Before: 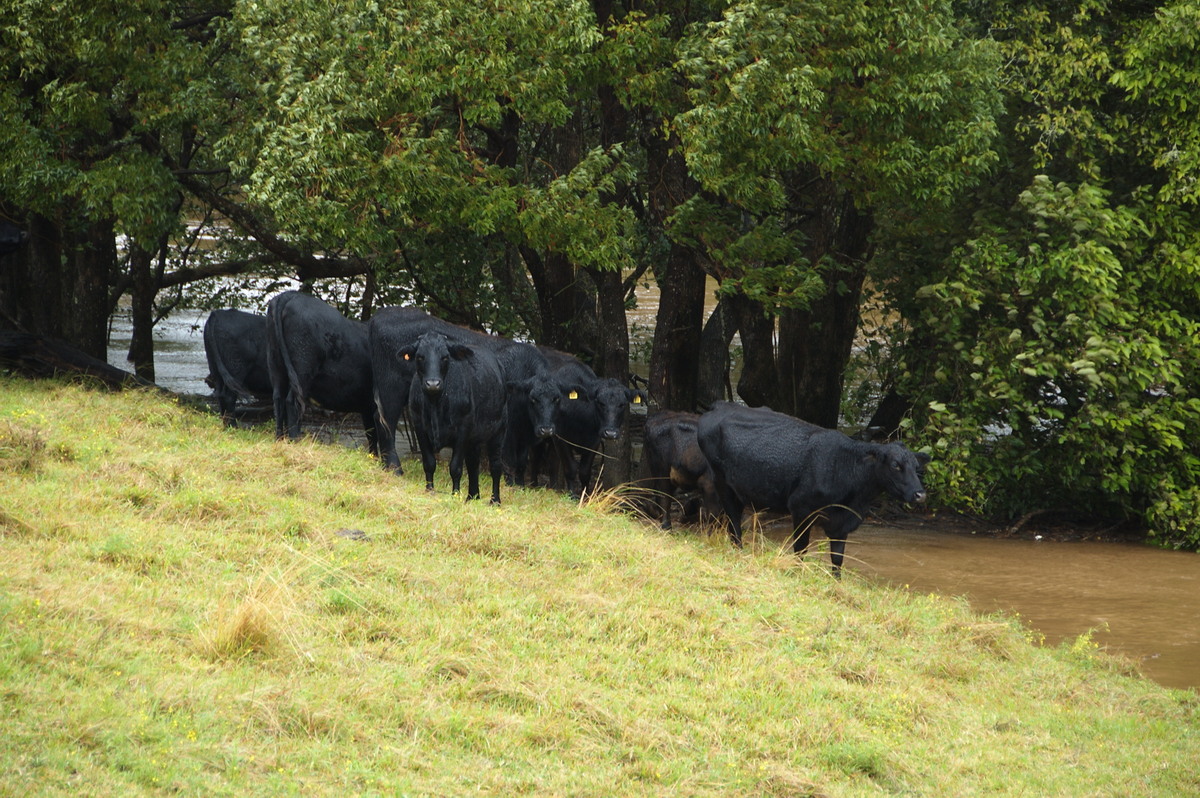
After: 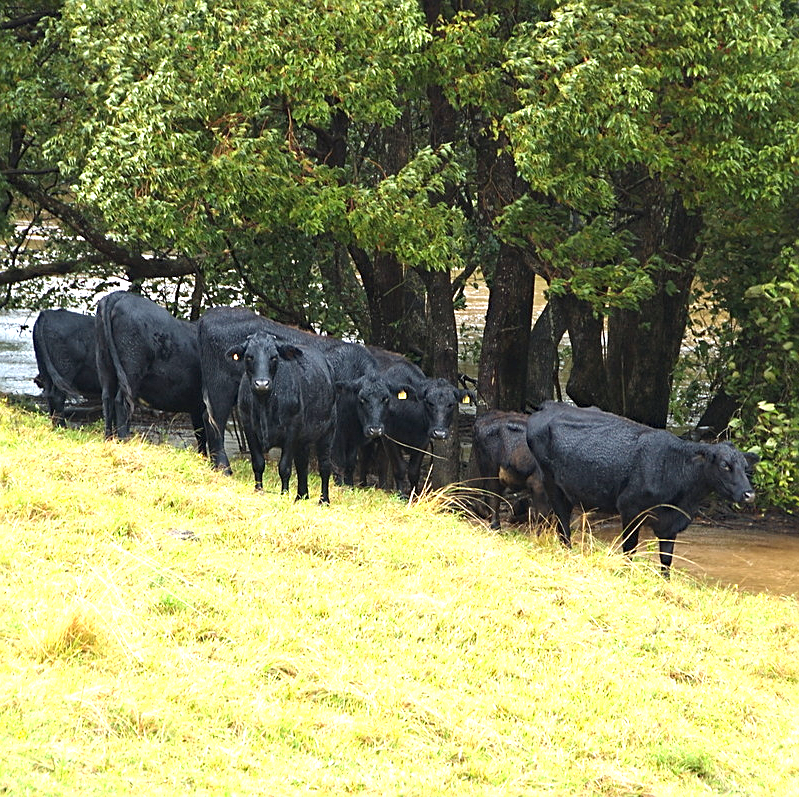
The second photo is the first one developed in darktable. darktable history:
crop and rotate: left 14.292%, right 19.041%
sharpen: on, module defaults
exposure: black level correction 0, exposure 1.1 EV, compensate exposure bias true, compensate highlight preservation false
haze removal: adaptive false
